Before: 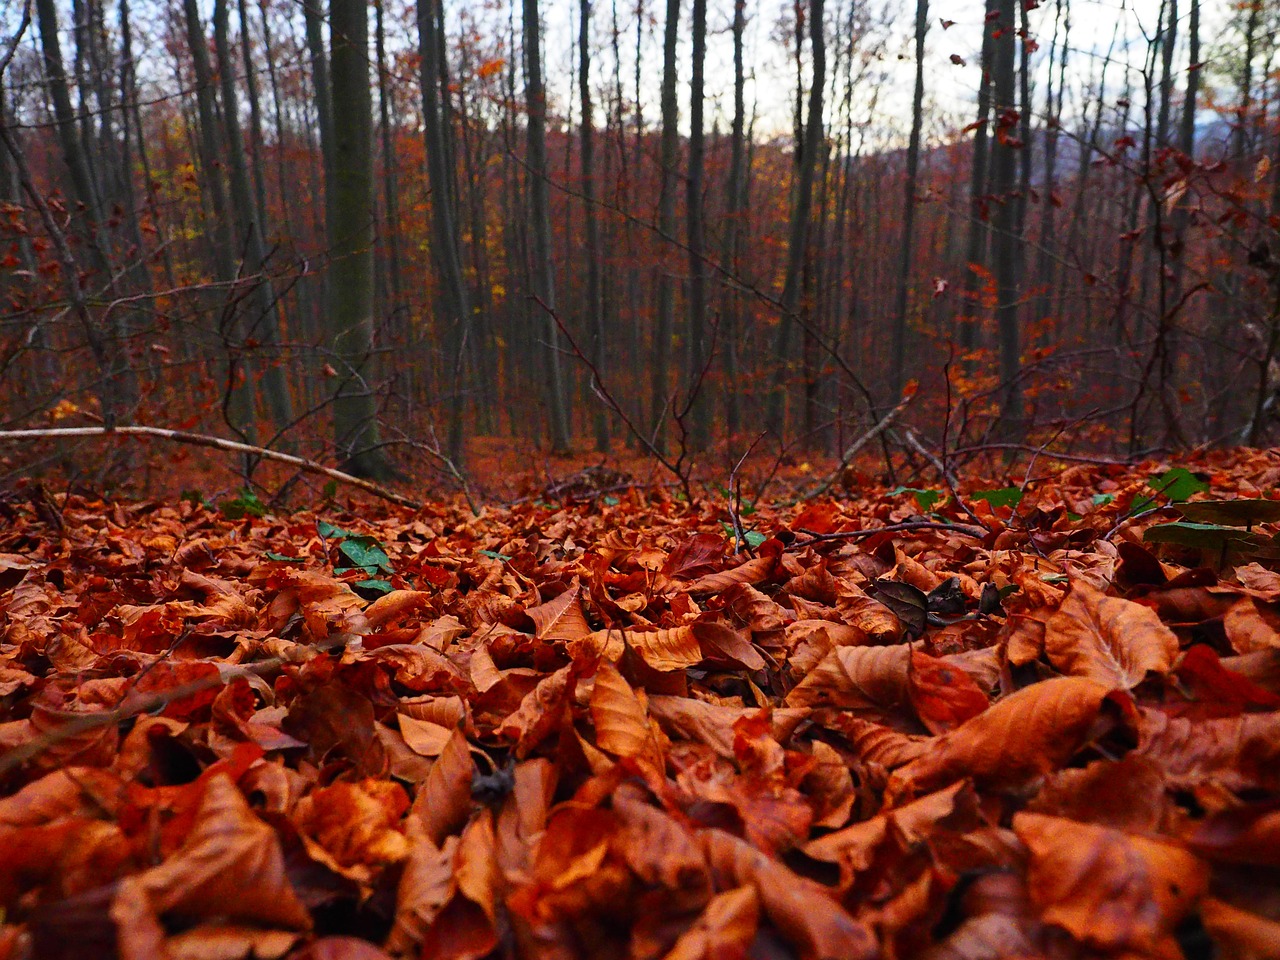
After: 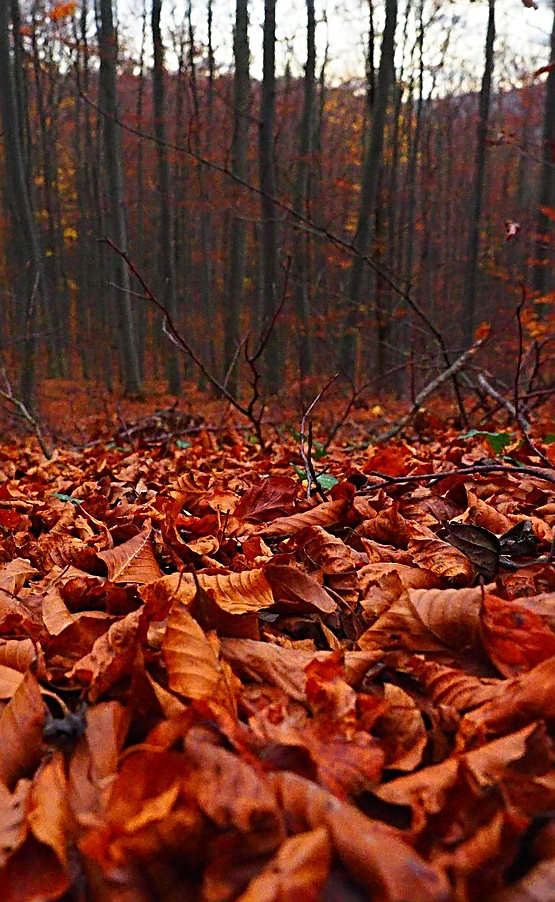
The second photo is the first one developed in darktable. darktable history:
crop: left 33.452%, top 6.025%, right 23.155%
sharpen: radius 2.531, amount 0.628
